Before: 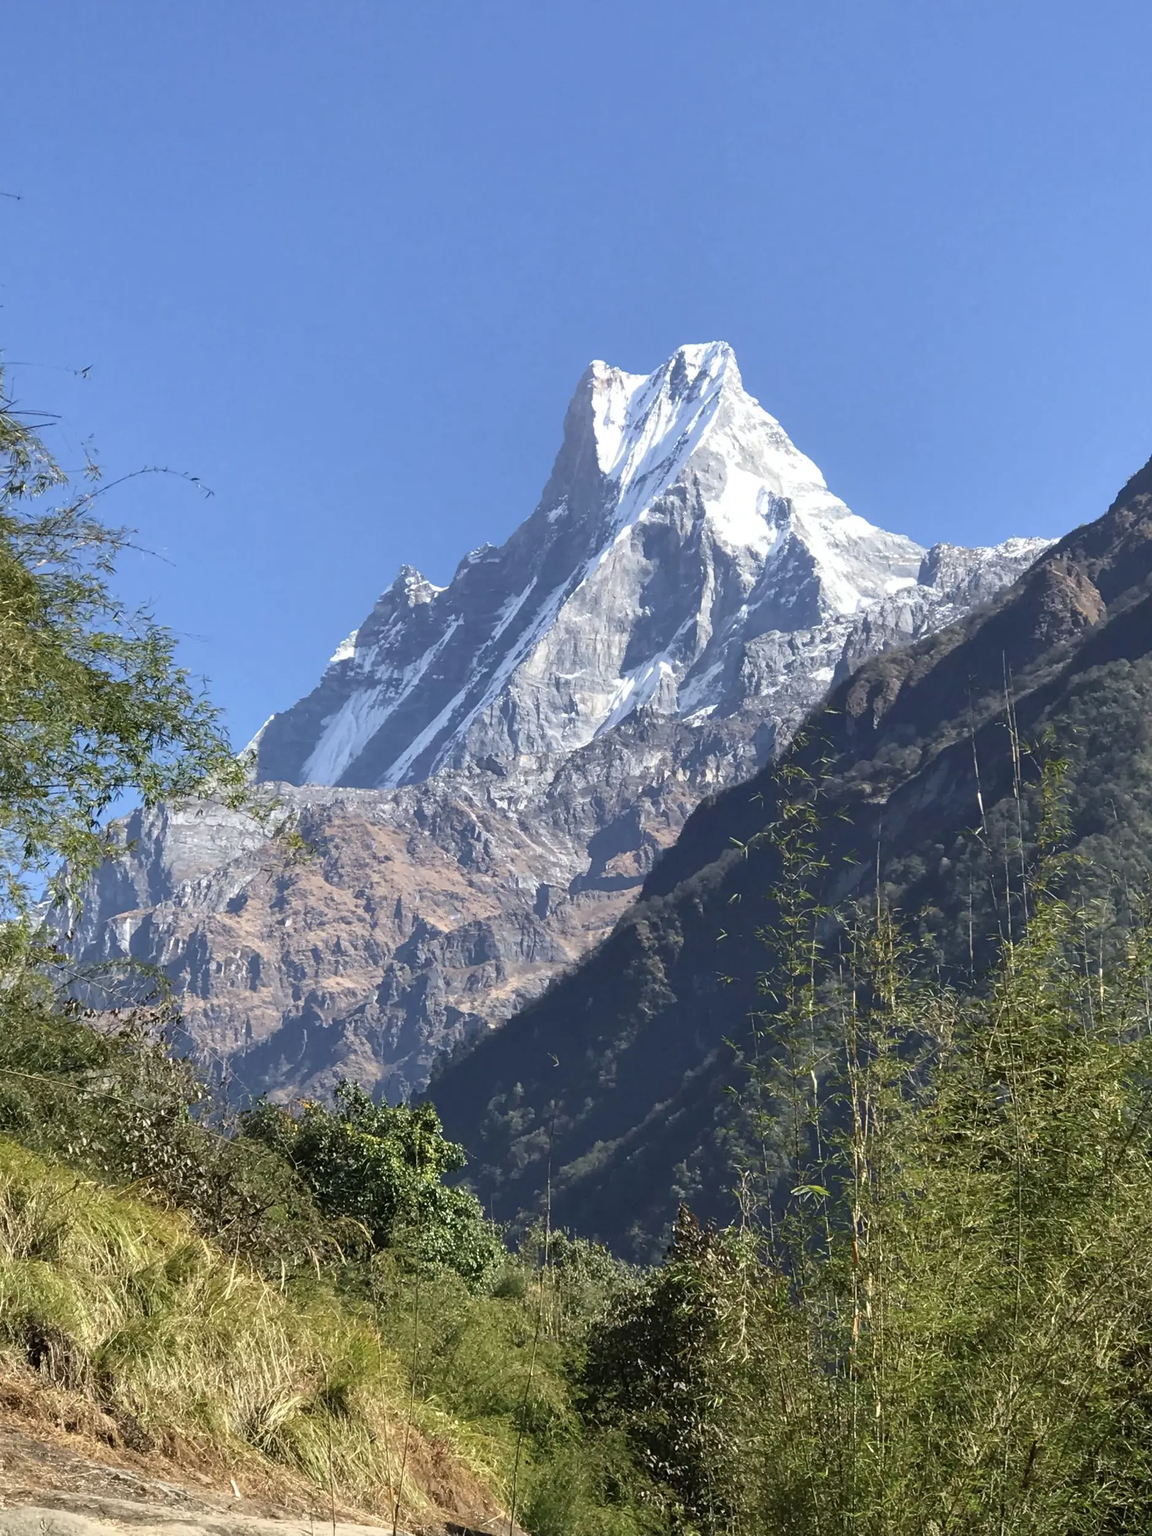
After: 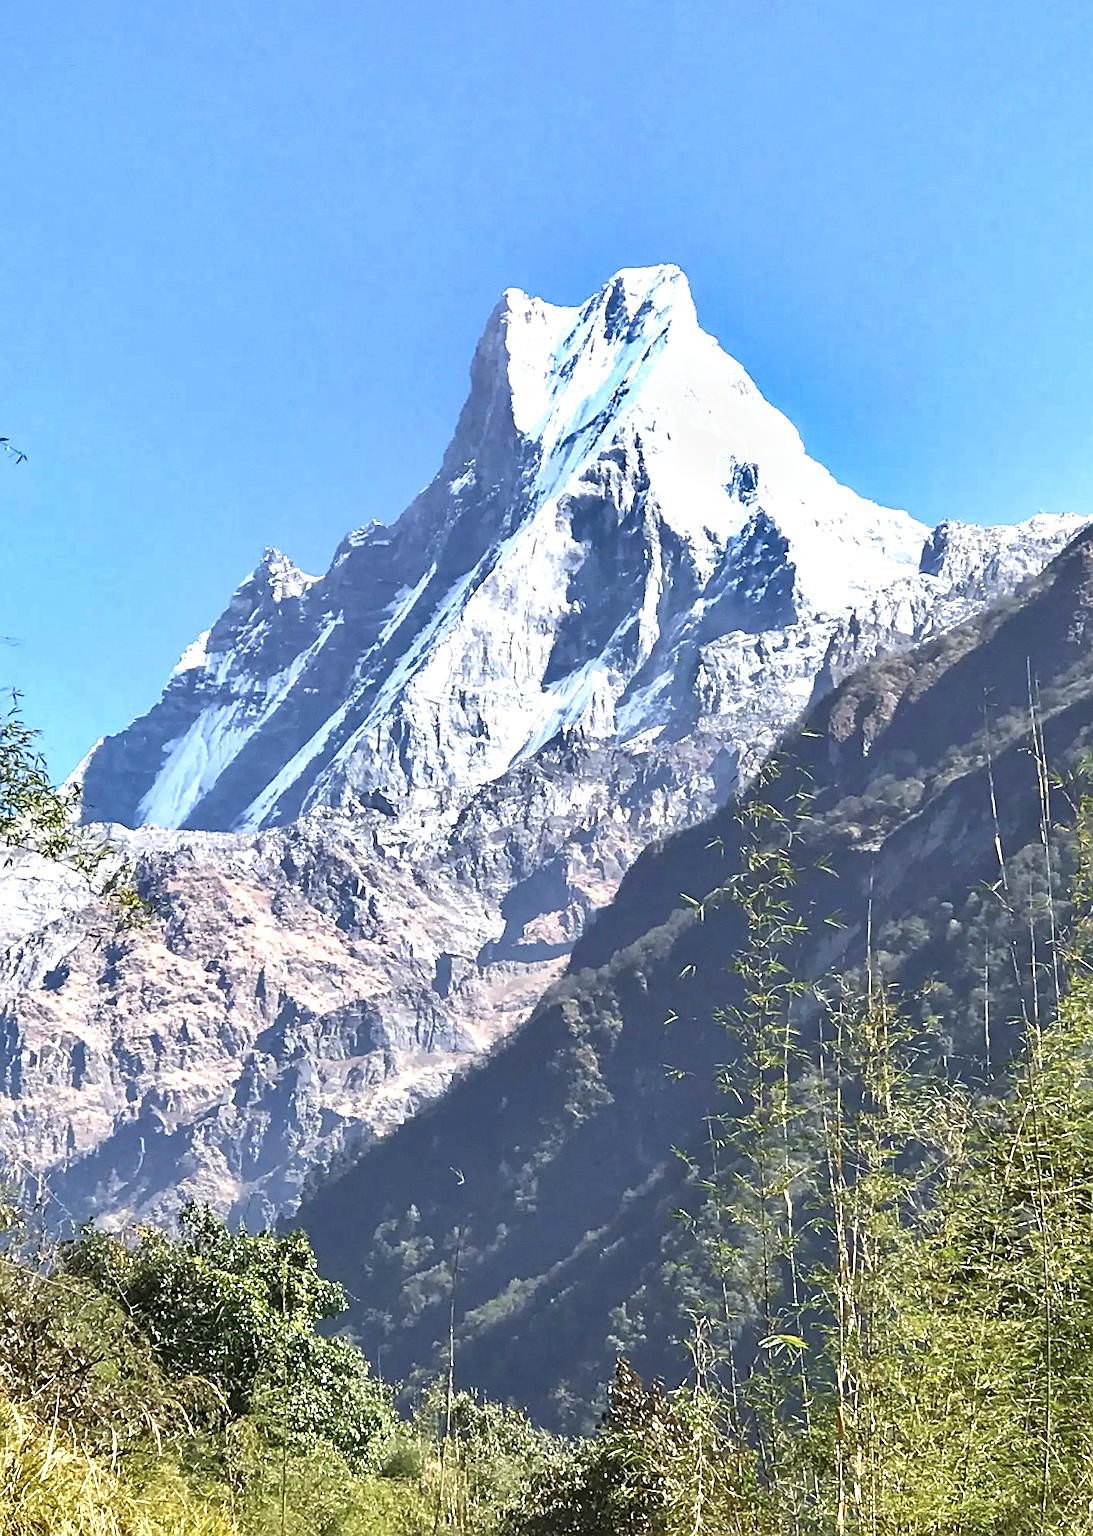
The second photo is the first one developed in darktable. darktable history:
crop: left 16.768%, top 8.653%, right 8.362%, bottom 12.485%
shadows and highlights: soften with gaussian
exposure: black level correction 0, exposure 1.1 EV, compensate exposure bias true, compensate highlight preservation false
sharpen: on, module defaults
white balance: red 1, blue 1
grain: coarseness 0.09 ISO, strength 10%
